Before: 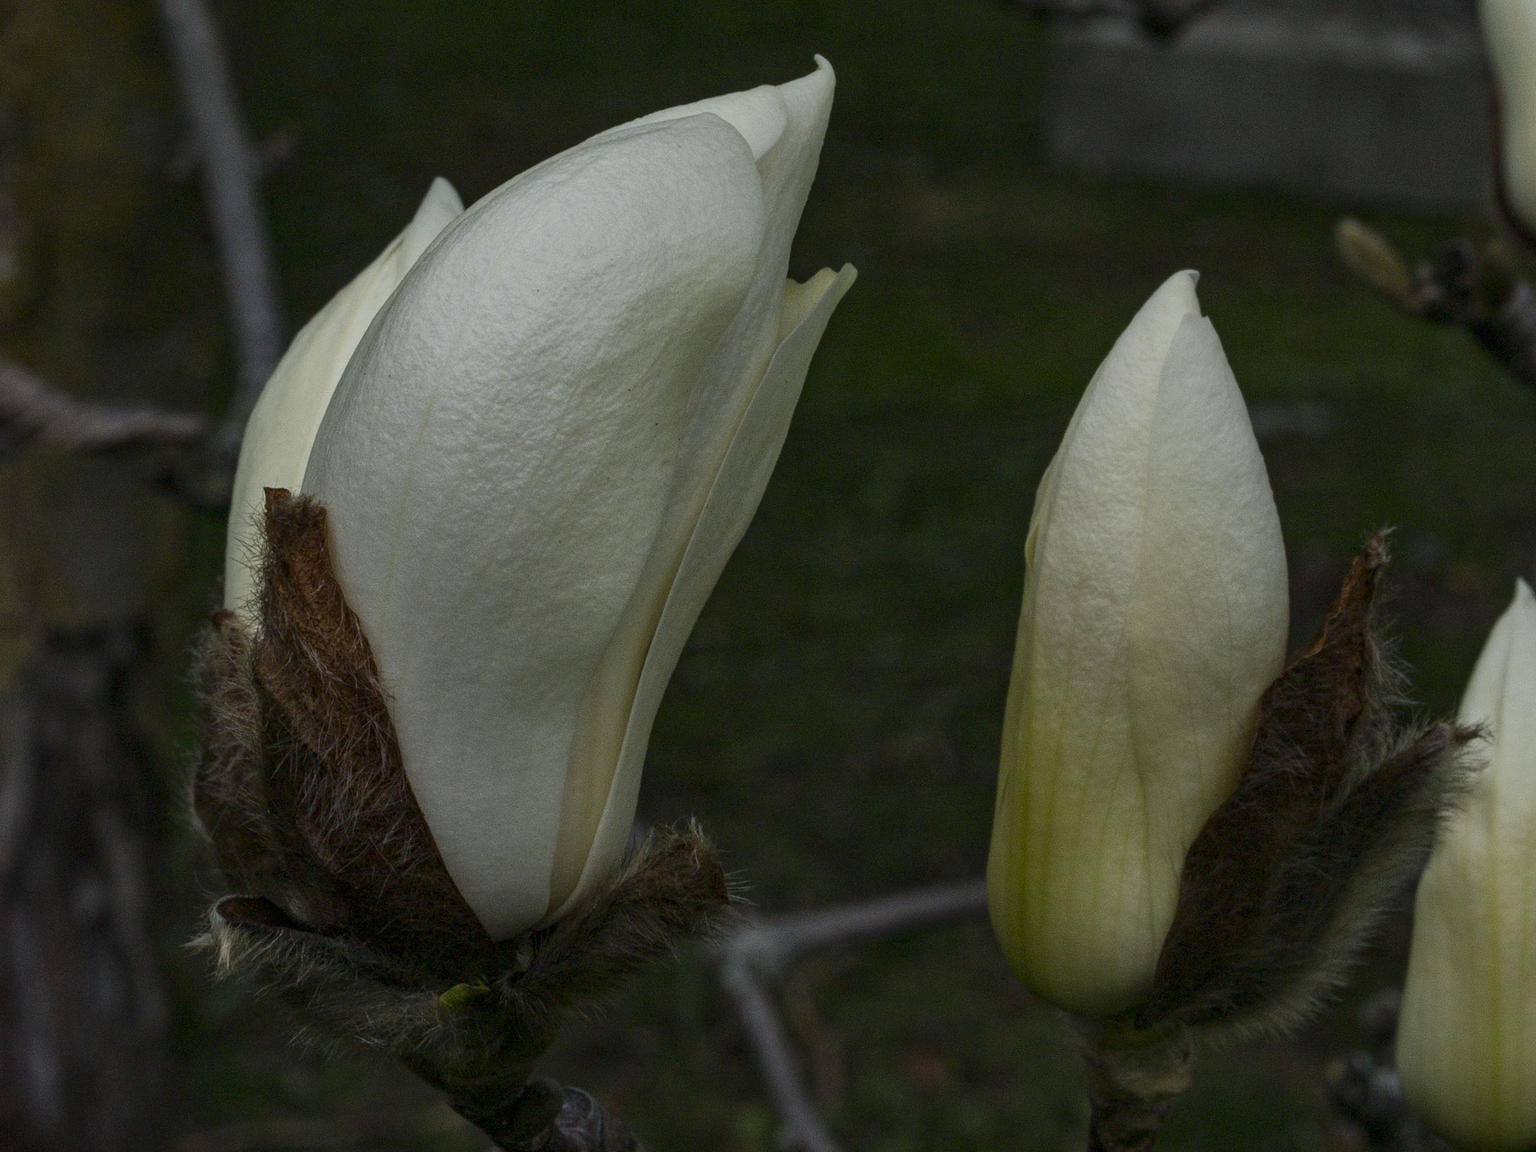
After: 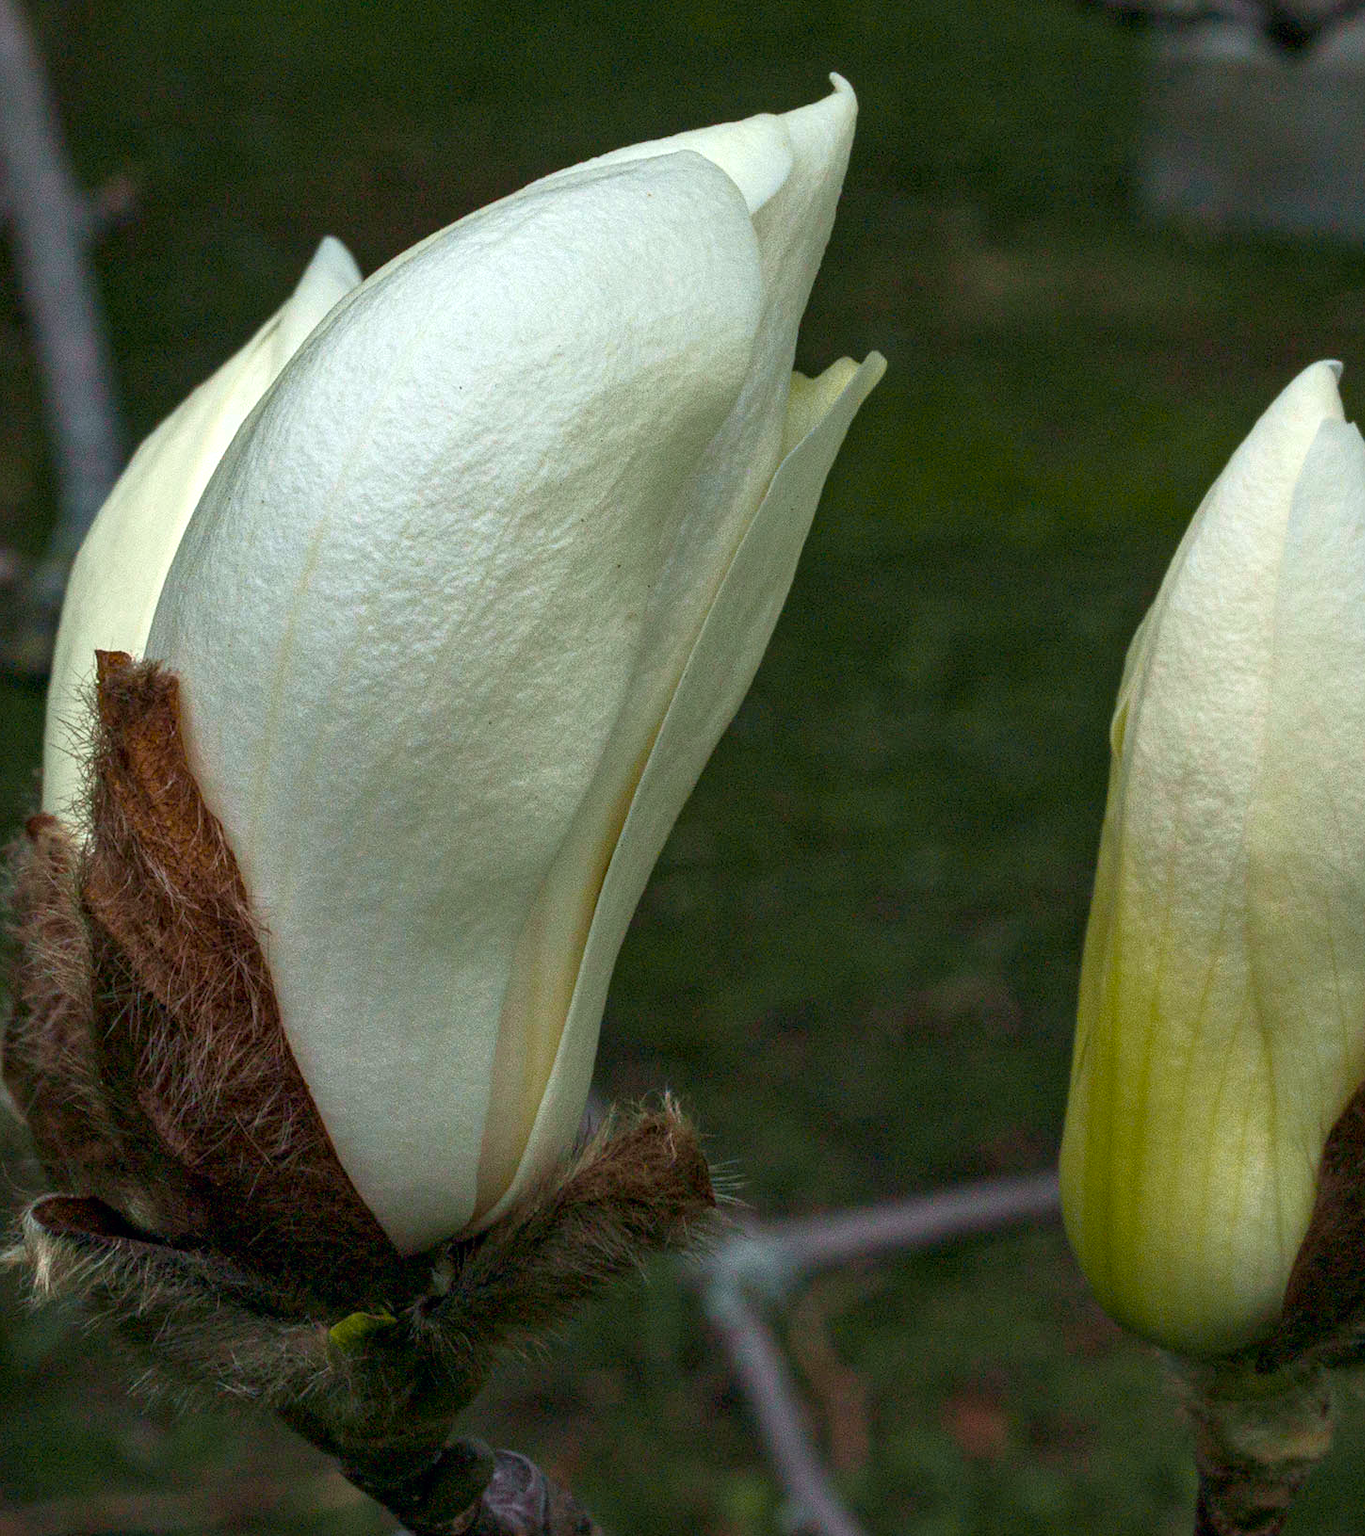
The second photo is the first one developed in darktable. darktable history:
crop and rotate: left 12.576%, right 20.775%
exposure: exposure 1.134 EV, compensate exposure bias true, compensate highlight preservation false
tone curve: curves: ch0 [(0, 0) (0.15, 0.17) (0.452, 0.437) (0.611, 0.588) (0.751, 0.749) (1, 1)]; ch1 [(0, 0) (0.325, 0.327) (0.413, 0.442) (0.475, 0.467) (0.512, 0.522) (0.541, 0.55) (0.617, 0.612) (0.695, 0.697) (1, 1)]; ch2 [(0, 0) (0.386, 0.397) (0.452, 0.459) (0.505, 0.498) (0.536, 0.546) (0.574, 0.571) (0.633, 0.653) (1, 1)], color space Lab, independent channels, preserve colors none
